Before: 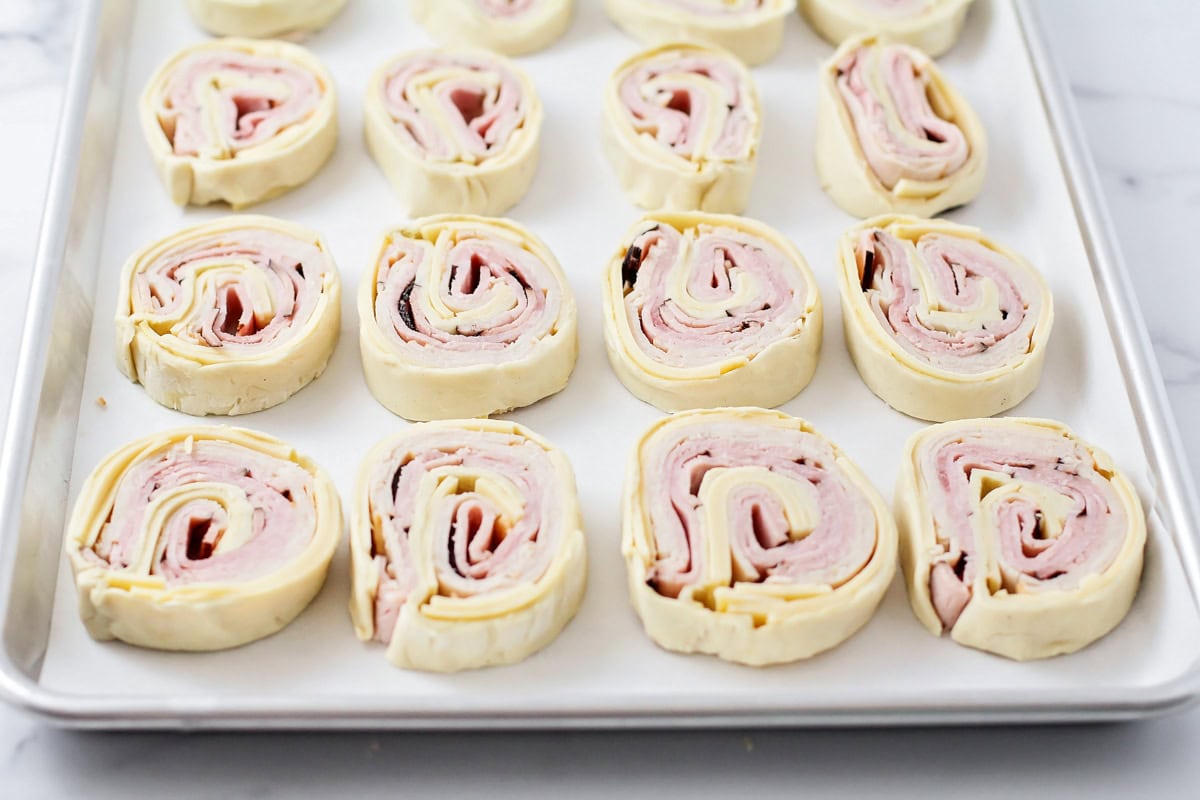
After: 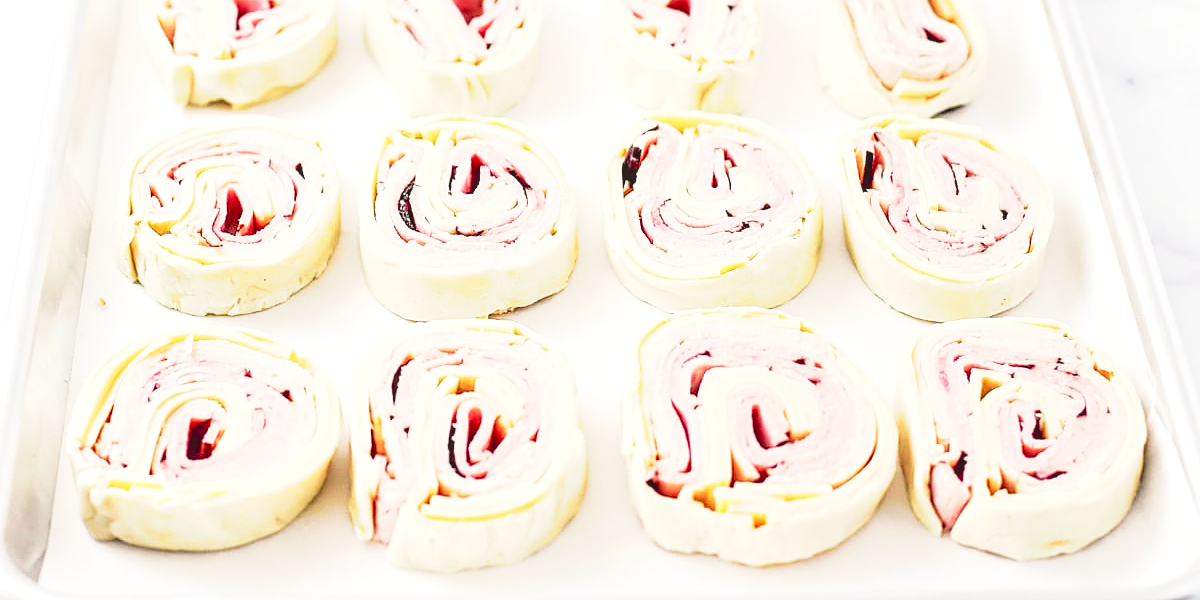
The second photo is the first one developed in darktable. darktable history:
local contrast: detail 110%
tone curve: curves: ch0 [(0, 0) (0.068, 0.031) (0.183, 0.13) (0.341, 0.319) (0.547, 0.545) (0.828, 0.817) (1, 0.968)]; ch1 [(0, 0) (0.23, 0.166) (0.34, 0.308) (0.371, 0.337) (0.429, 0.408) (0.477, 0.466) (0.499, 0.5) (0.529, 0.528) (0.559, 0.578) (0.743, 0.798) (1, 1)]; ch2 [(0, 0) (0.431, 0.419) (0.495, 0.502) (0.524, 0.525) (0.568, 0.543) (0.6, 0.597) (0.634, 0.644) (0.728, 0.722) (1, 1)], color space Lab, independent channels, preserve colors none
base curve: curves: ch0 [(0, 0) (0.688, 0.865) (1, 1)], preserve colors none
crop and rotate: top 12.5%, bottom 12.5%
velvia: on, module defaults
exposure: black level correction 0, exposure 0.7 EV, compensate exposure bias true, compensate highlight preservation false
sharpen: on, module defaults
